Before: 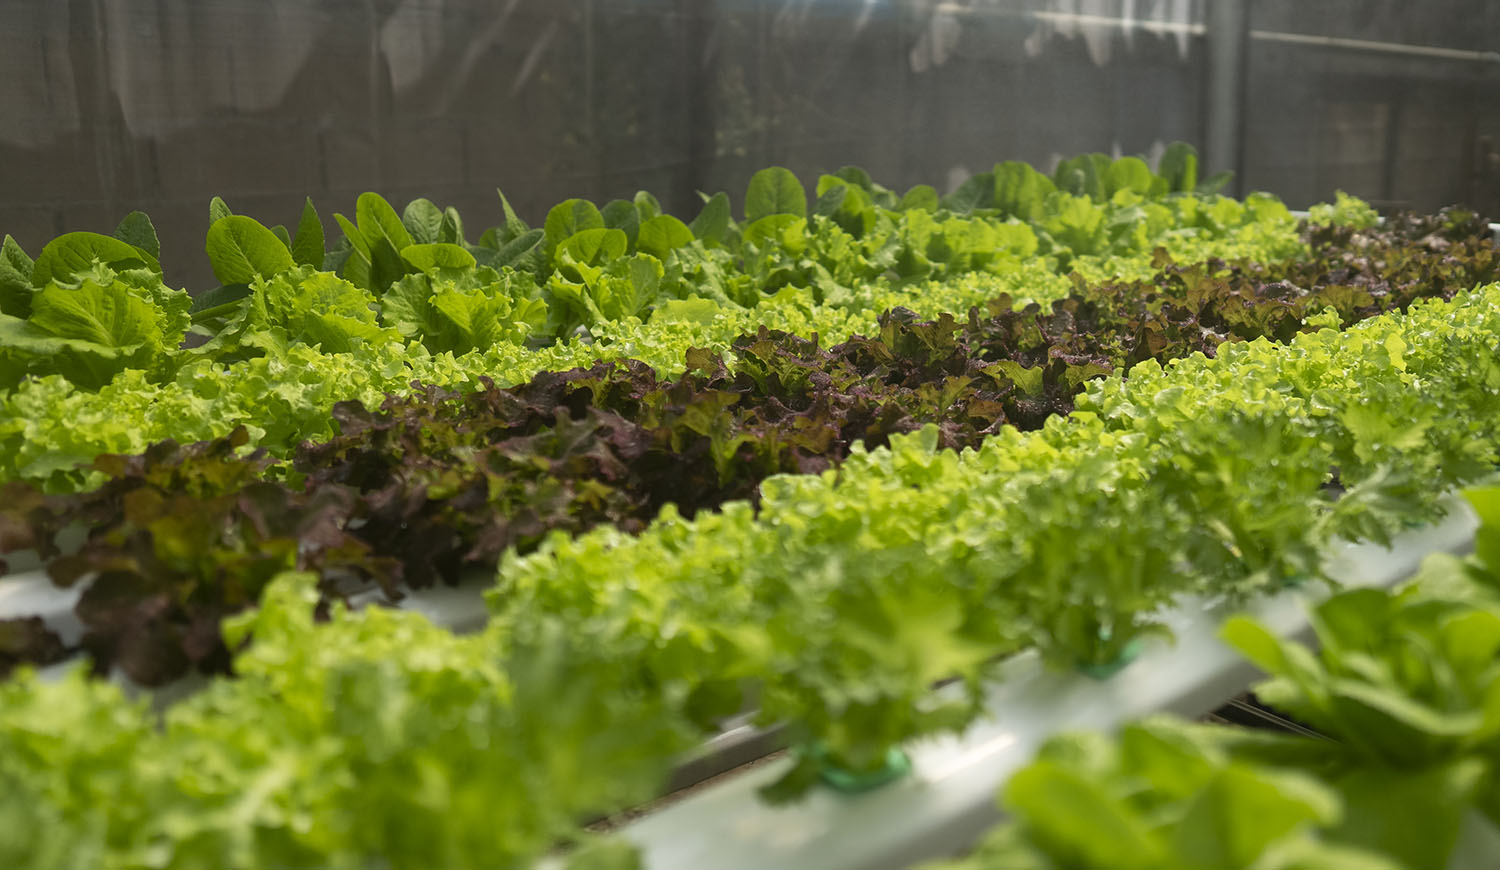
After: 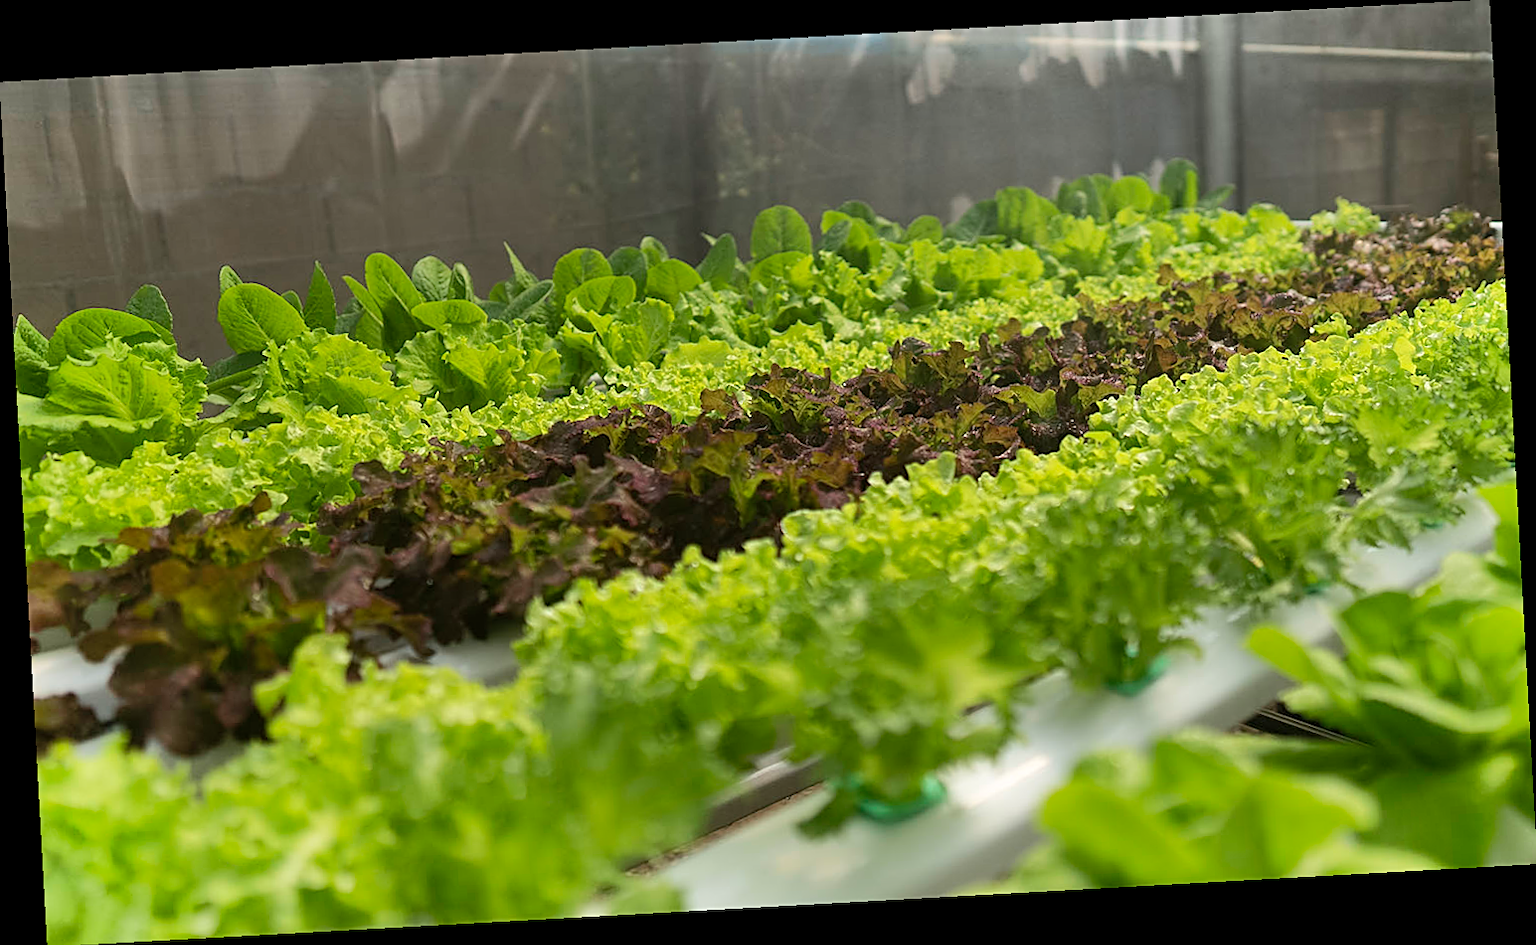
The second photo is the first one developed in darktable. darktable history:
shadows and highlights: radius 264.75, soften with gaussian
rotate and perspective: rotation -3.18°, automatic cropping off
sharpen: on, module defaults
